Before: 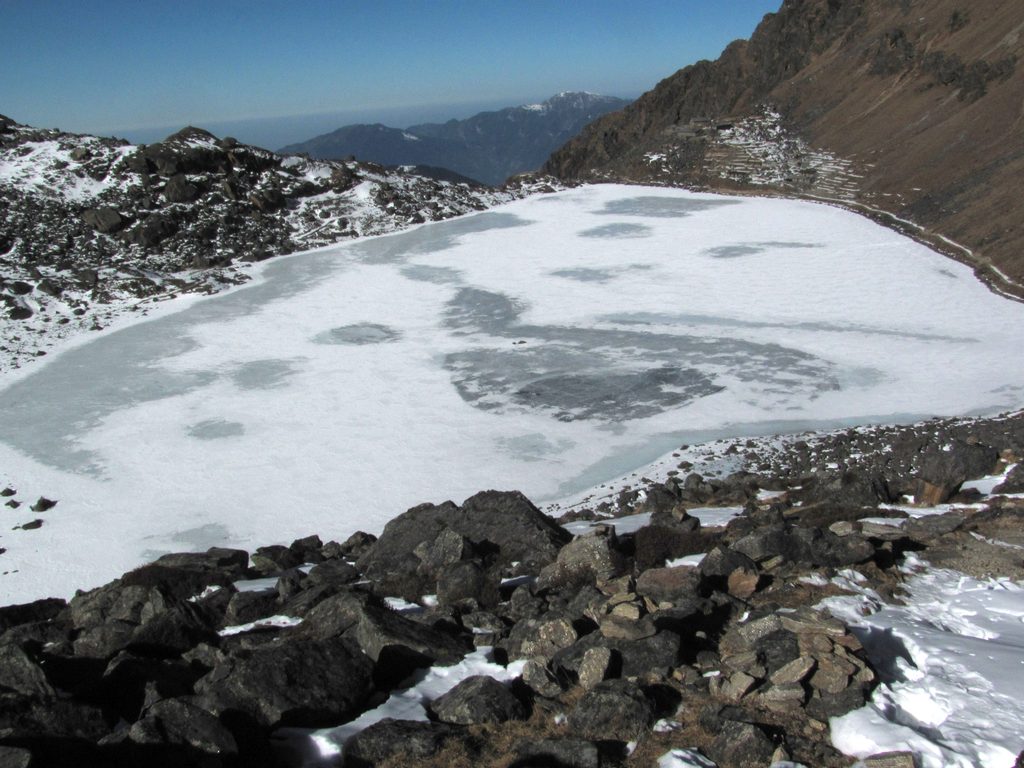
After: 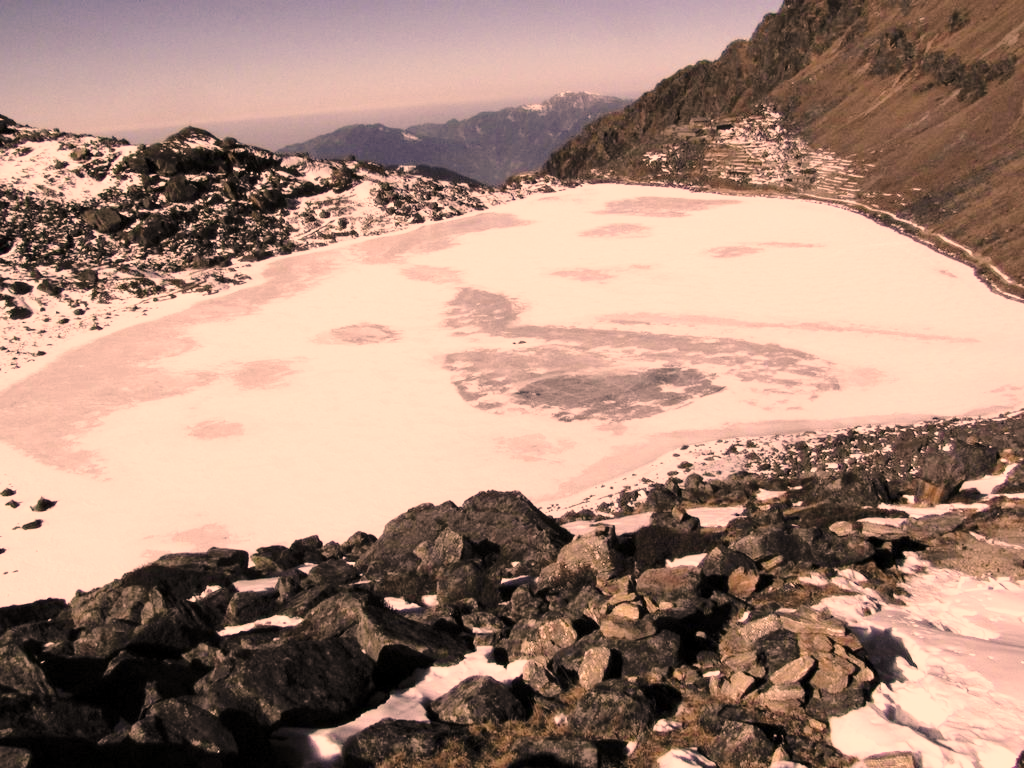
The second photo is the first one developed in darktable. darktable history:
contrast equalizer: octaves 7, y [[0.6 ×6], [0.55 ×6], [0 ×6], [0 ×6], [0 ×6]], mix 0.15
base curve: curves: ch0 [(0, 0) (0.028, 0.03) (0.121, 0.232) (0.46, 0.748) (0.859, 0.968) (1, 1)], preserve colors none
color correction: highlights a* 40, highlights b* 40, saturation 0.69
